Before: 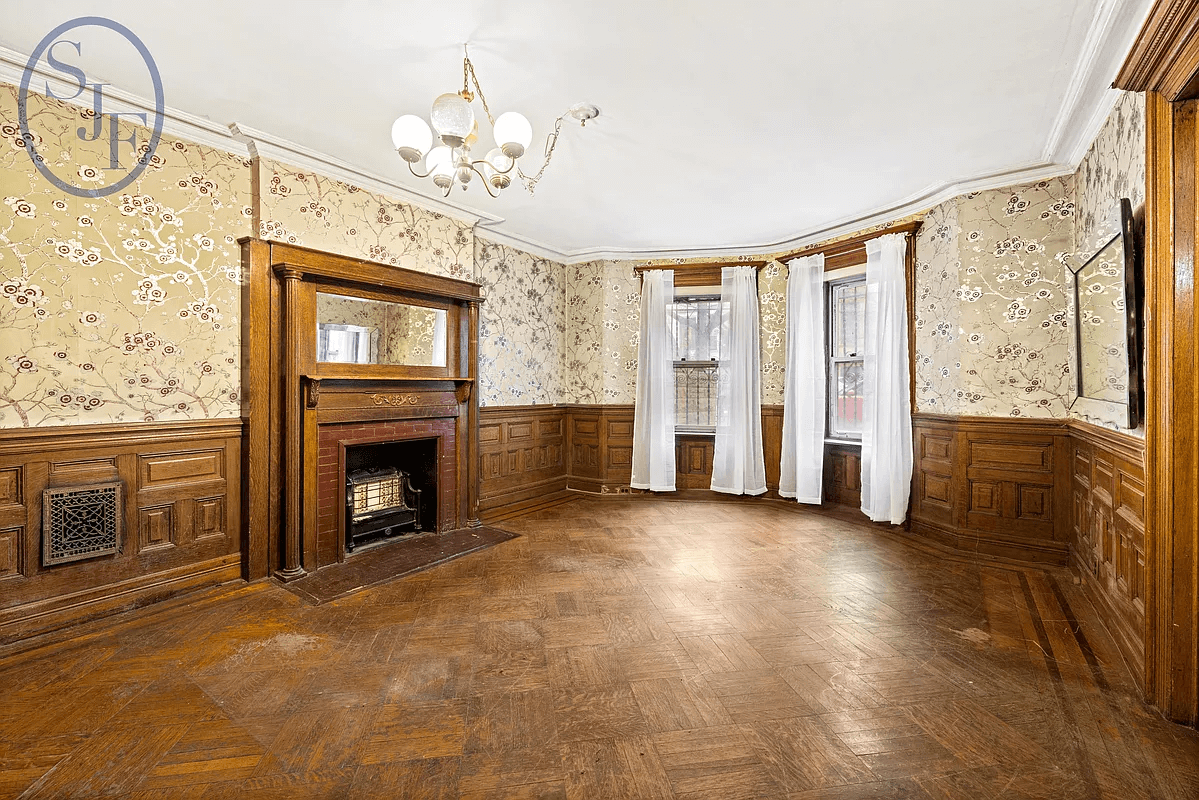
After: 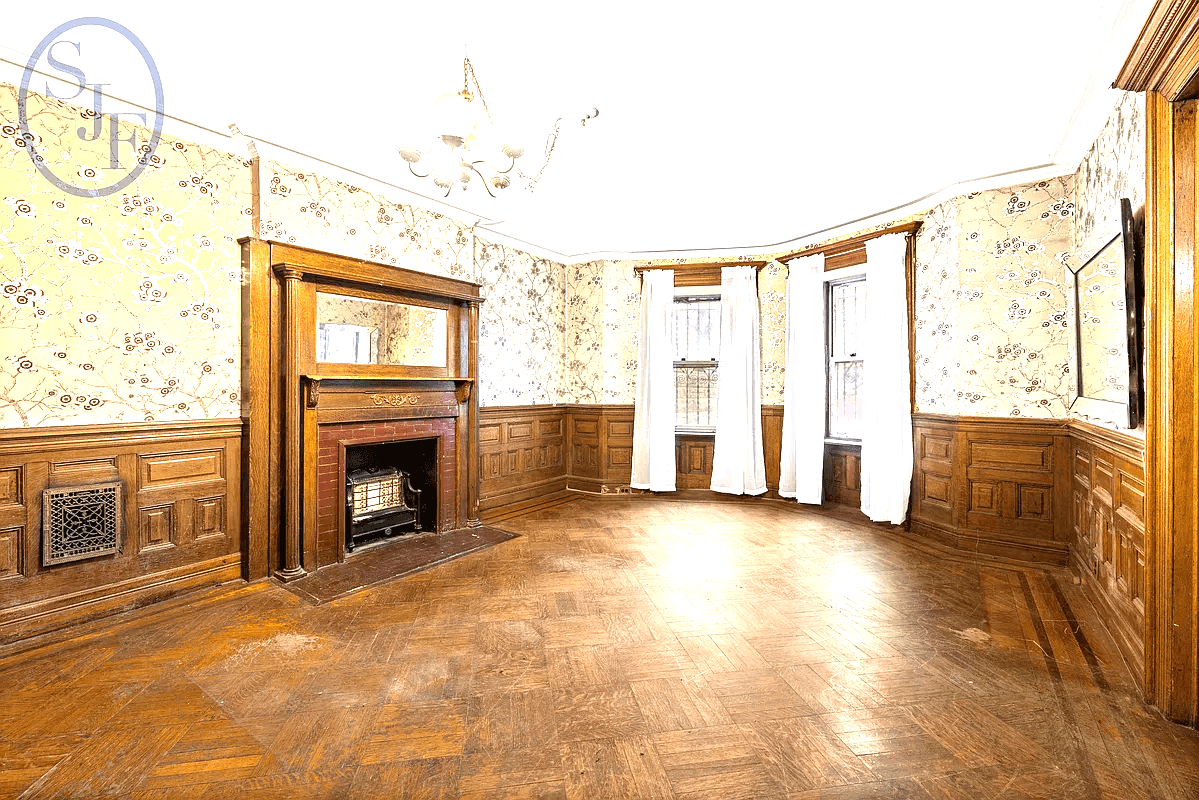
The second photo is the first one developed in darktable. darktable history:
exposure: exposure 1 EV, compensate highlight preservation false
